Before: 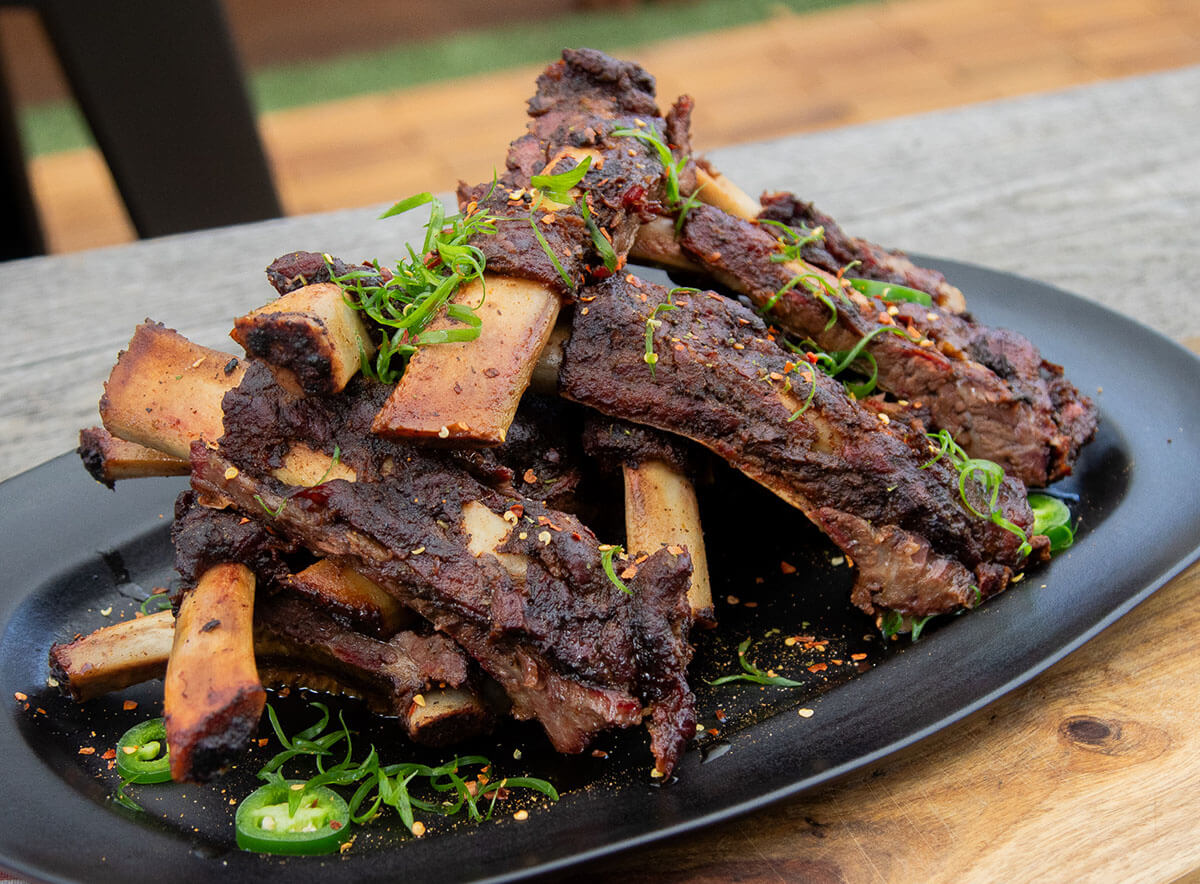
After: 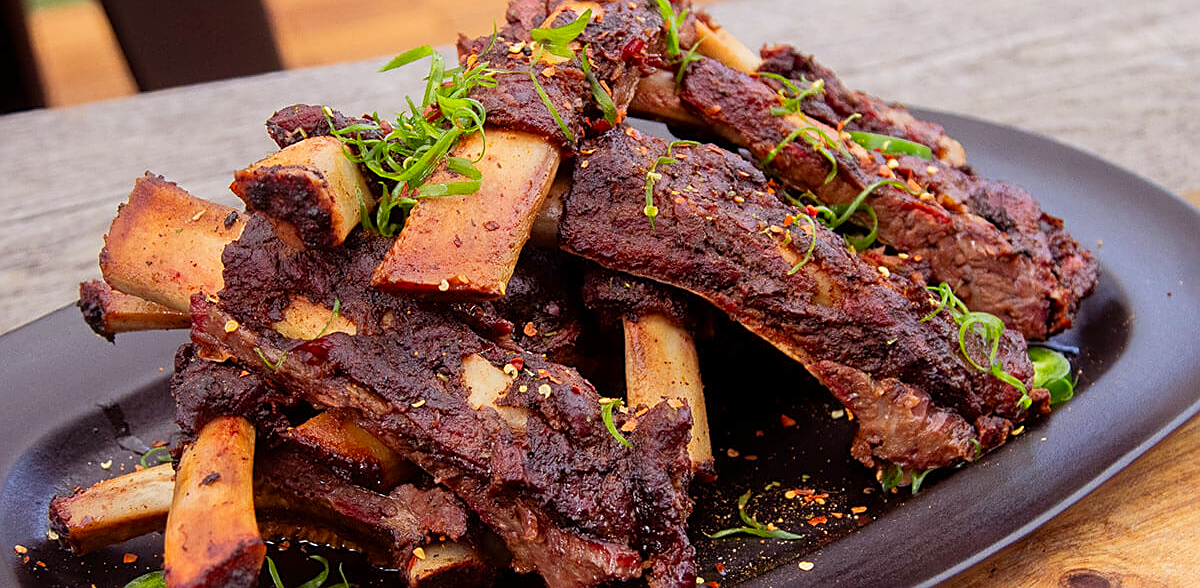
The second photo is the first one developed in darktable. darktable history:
rgb levels: mode RGB, independent channels, levels [[0, 0.474, 1], [0, 0.5, 1], [0, 0.5, 1]]
crop: top 16.727%, bottom 16.727%
sharpen: on, module defaults
contrast brightness saturation: contrast 0.04, saturation 0.16
